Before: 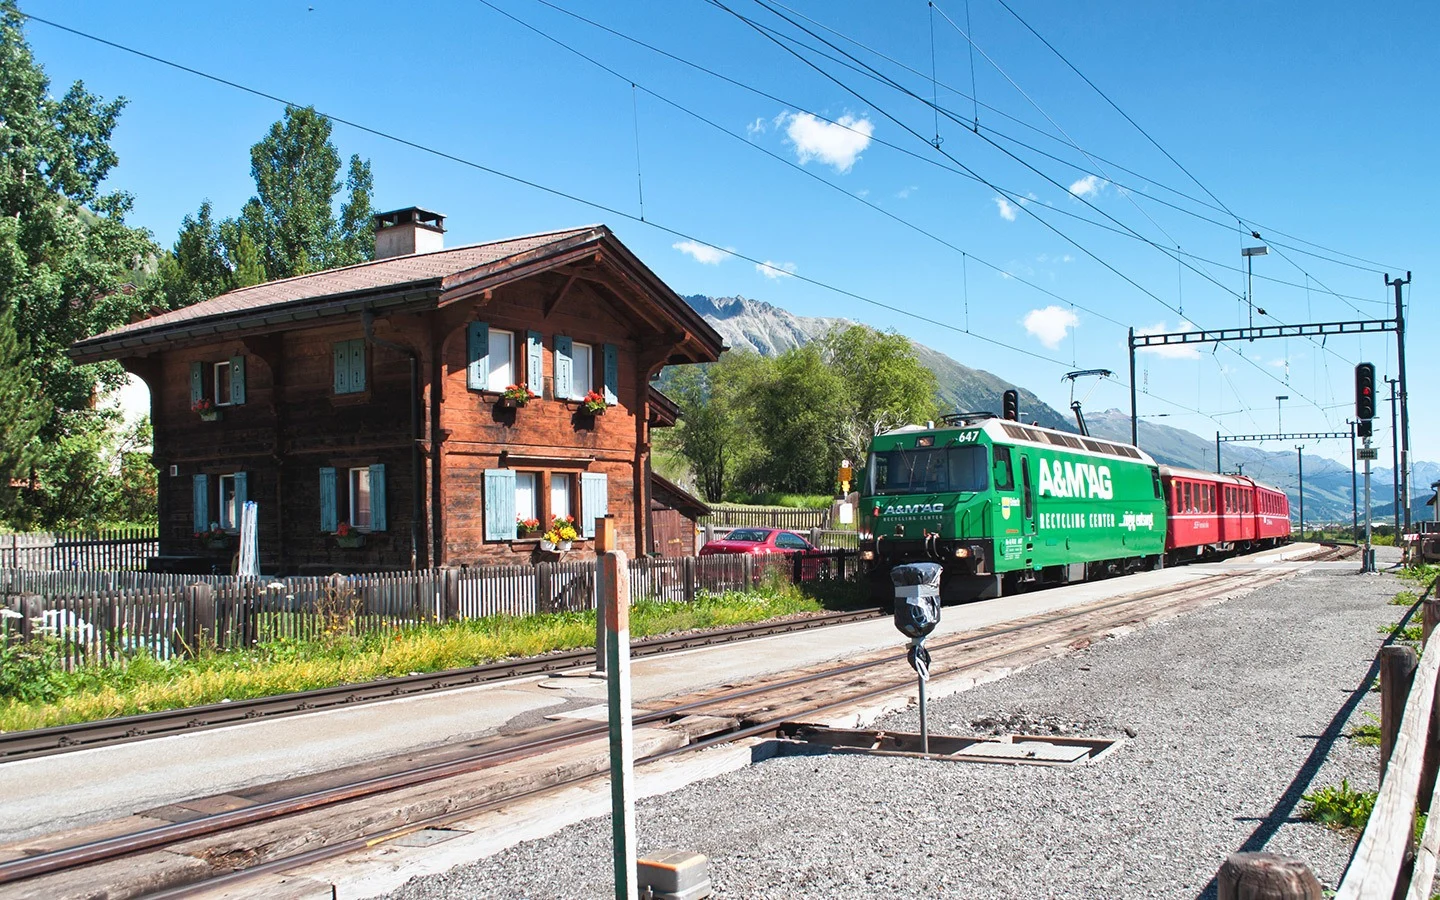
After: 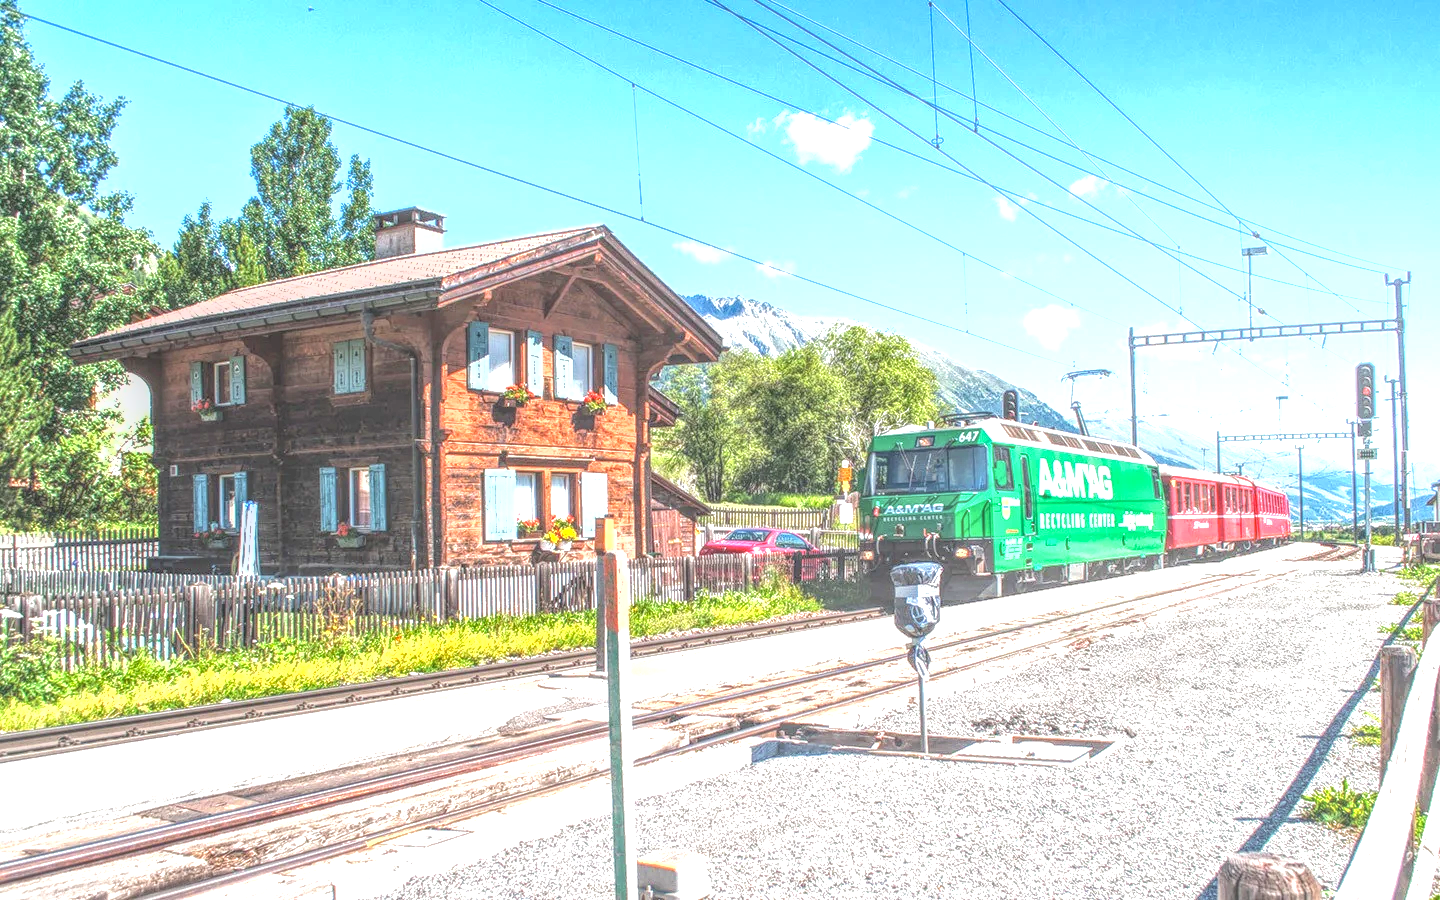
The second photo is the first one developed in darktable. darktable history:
exposure: black level correction 0, exposure 1.2 EV, compensate highlight preservation false
local contrast: highlights 0%, shadows 0%, detail 200%, midtone range 0.25
